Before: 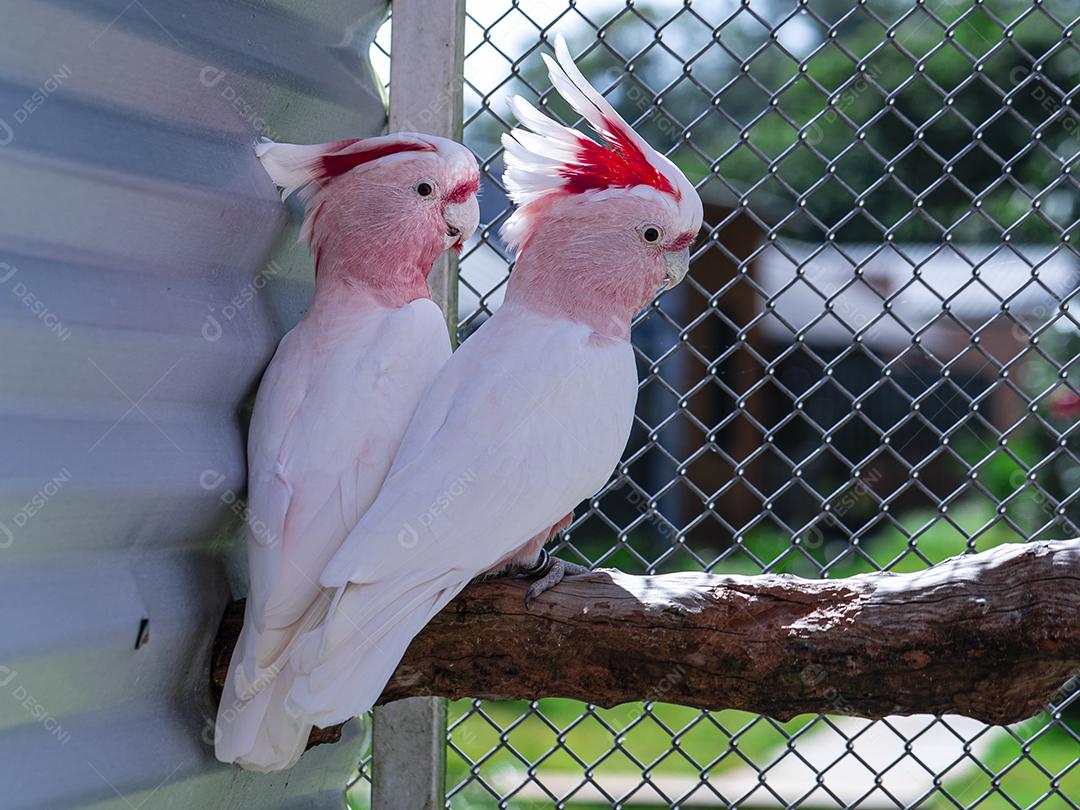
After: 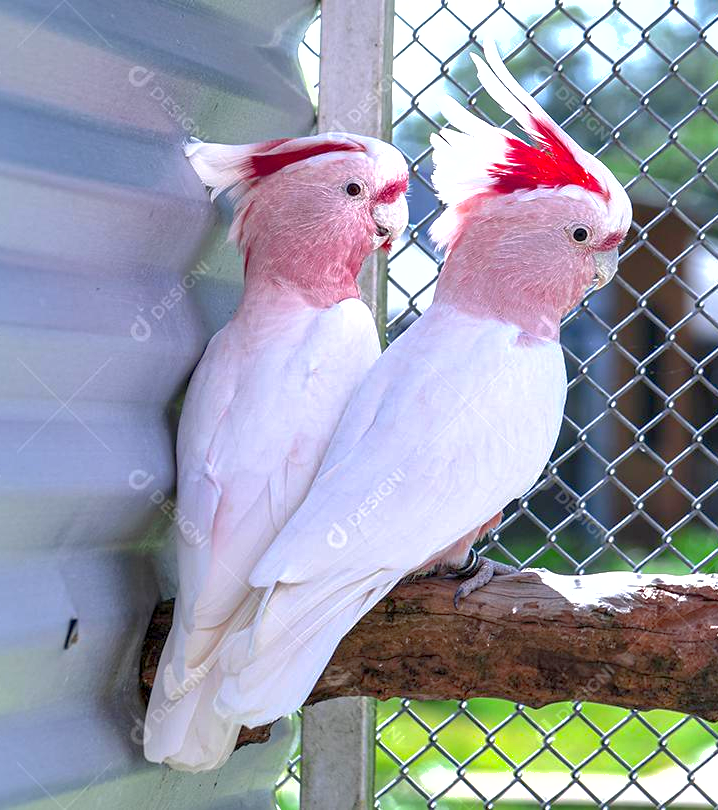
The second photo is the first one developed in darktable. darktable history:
shadows and highlights: on, module defaults
crop and rotate: left 6.612%, right 26.899%
exposure: black level correction 0.001, exposure 1.119 EV, compensate highlight preservation false
